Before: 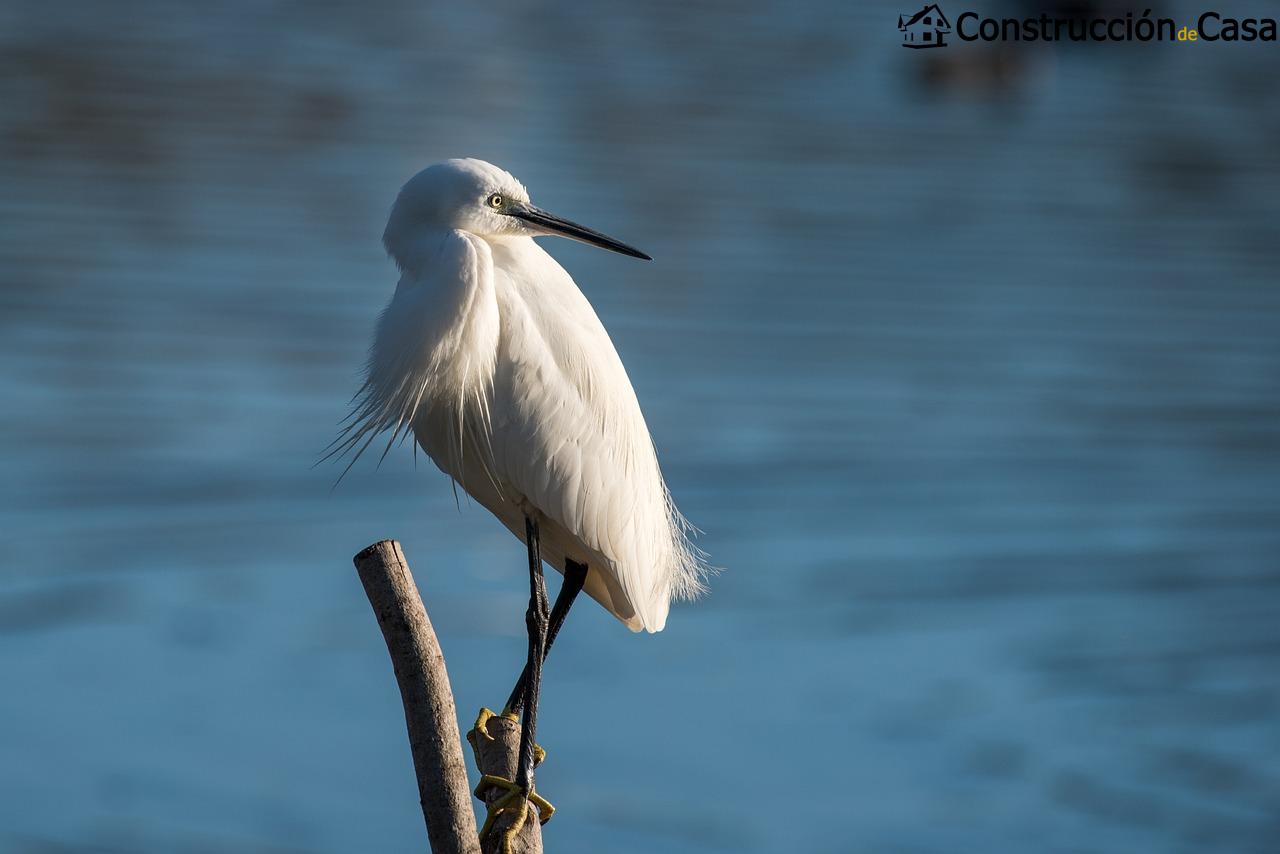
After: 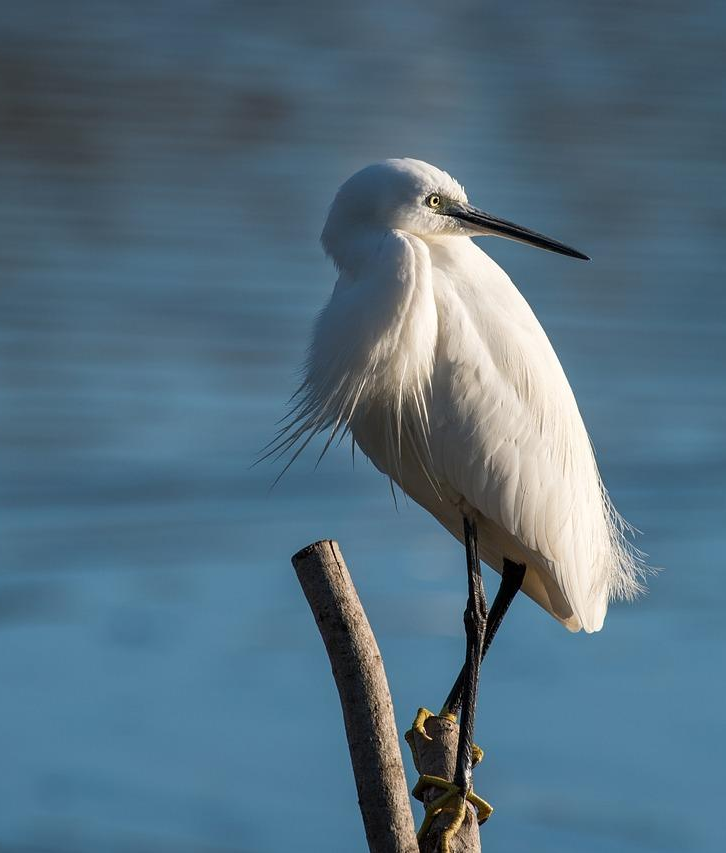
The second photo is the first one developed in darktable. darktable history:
crop: left 4.907%, right 38.321%
